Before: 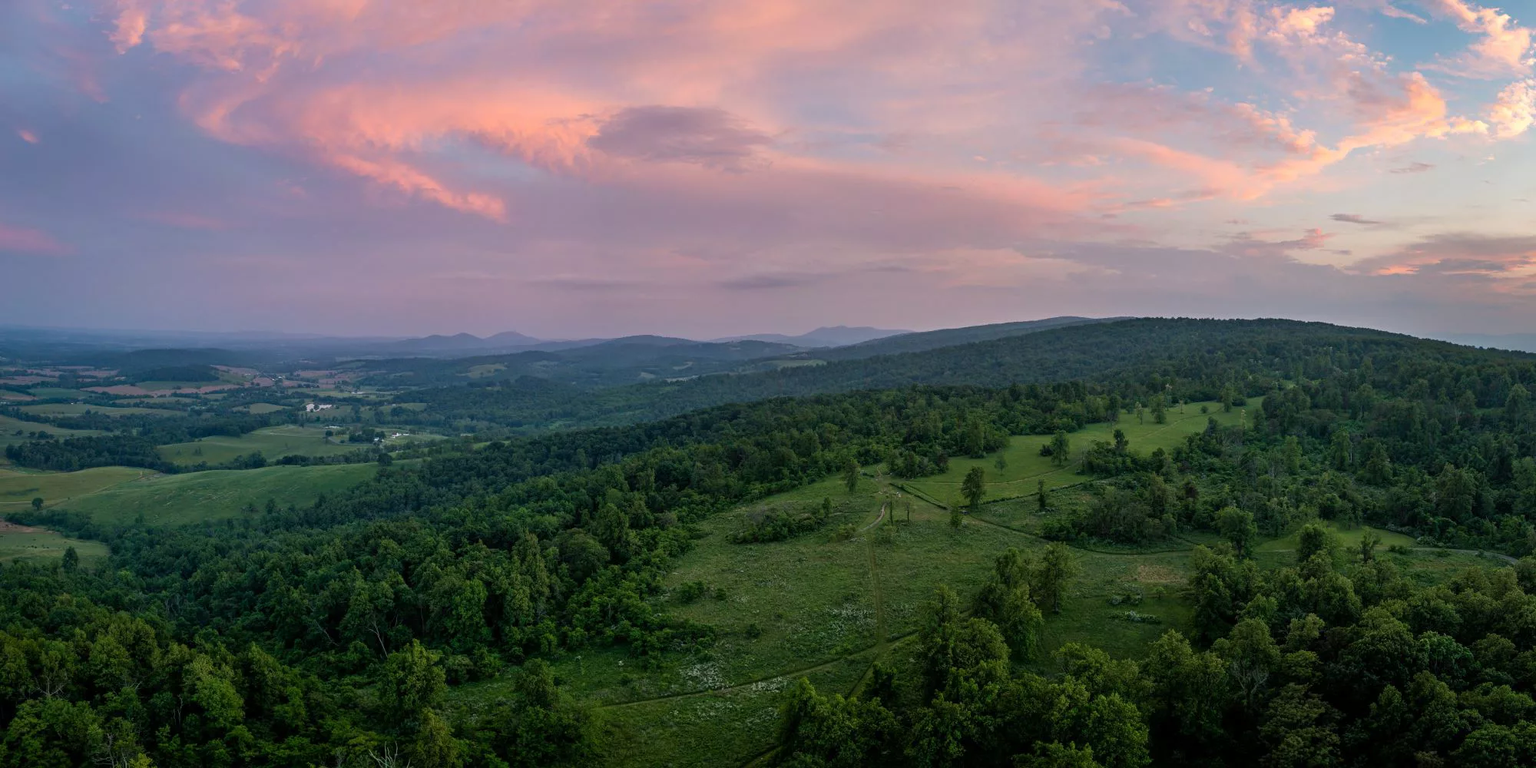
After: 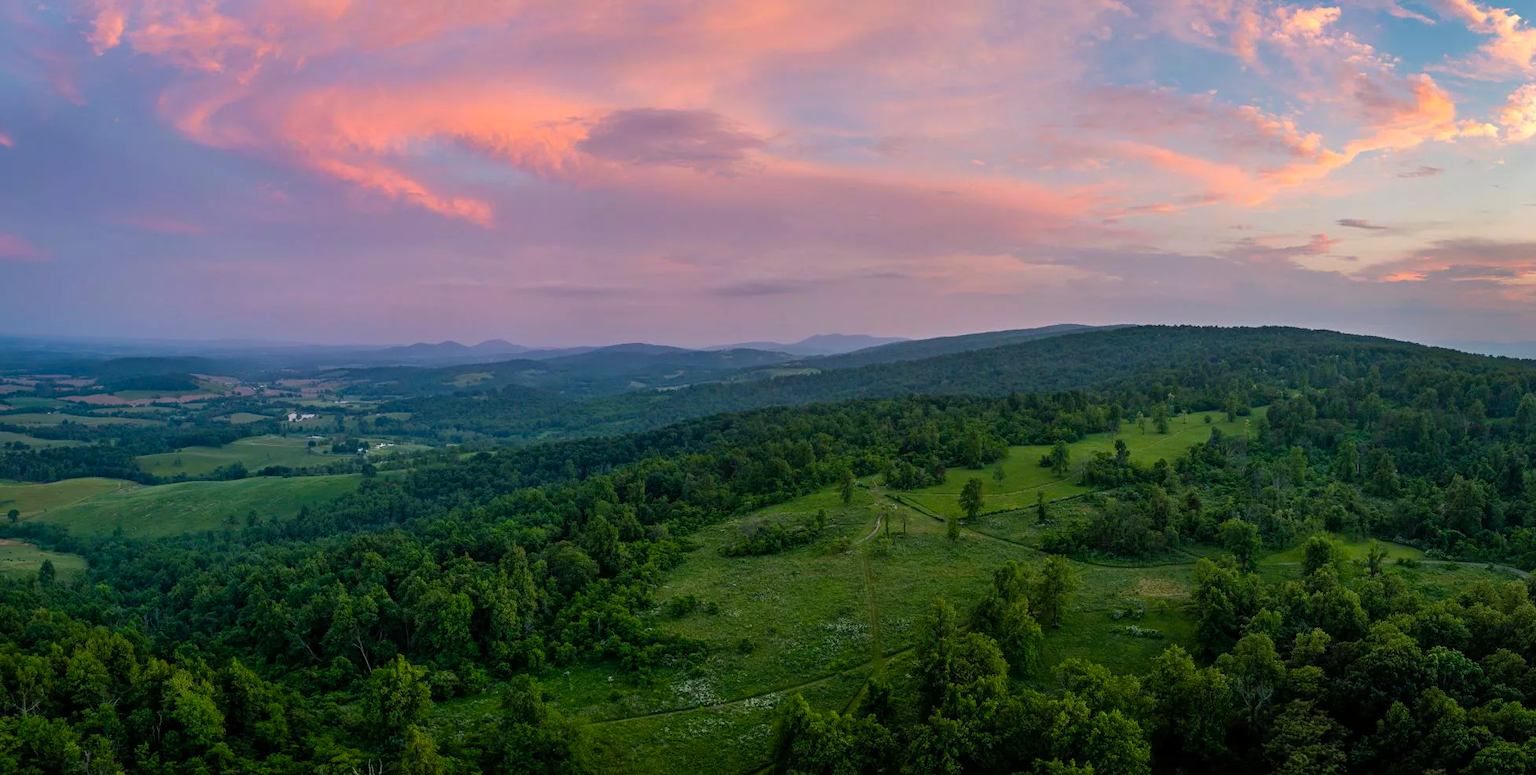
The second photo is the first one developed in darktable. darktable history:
color balance rgb: perceptual saturation grading › global saturation 35.292%
shadows and highlights: shadows 20.81, highlights -35.42, soften with gaussian
crop and rotate: left 1.614%, right 0.672%, bottom 1.371%
levels: gray 59.38%
